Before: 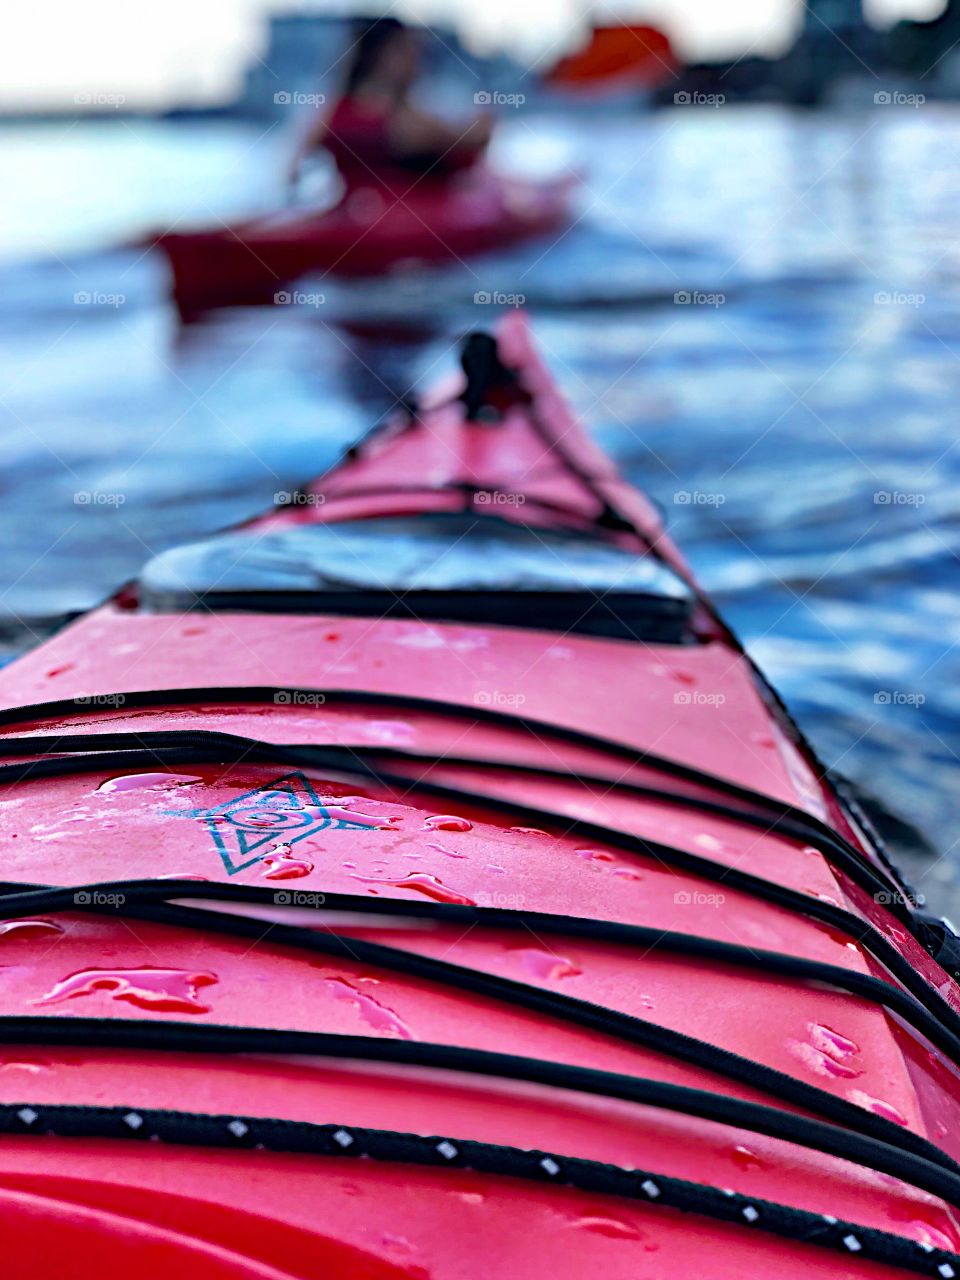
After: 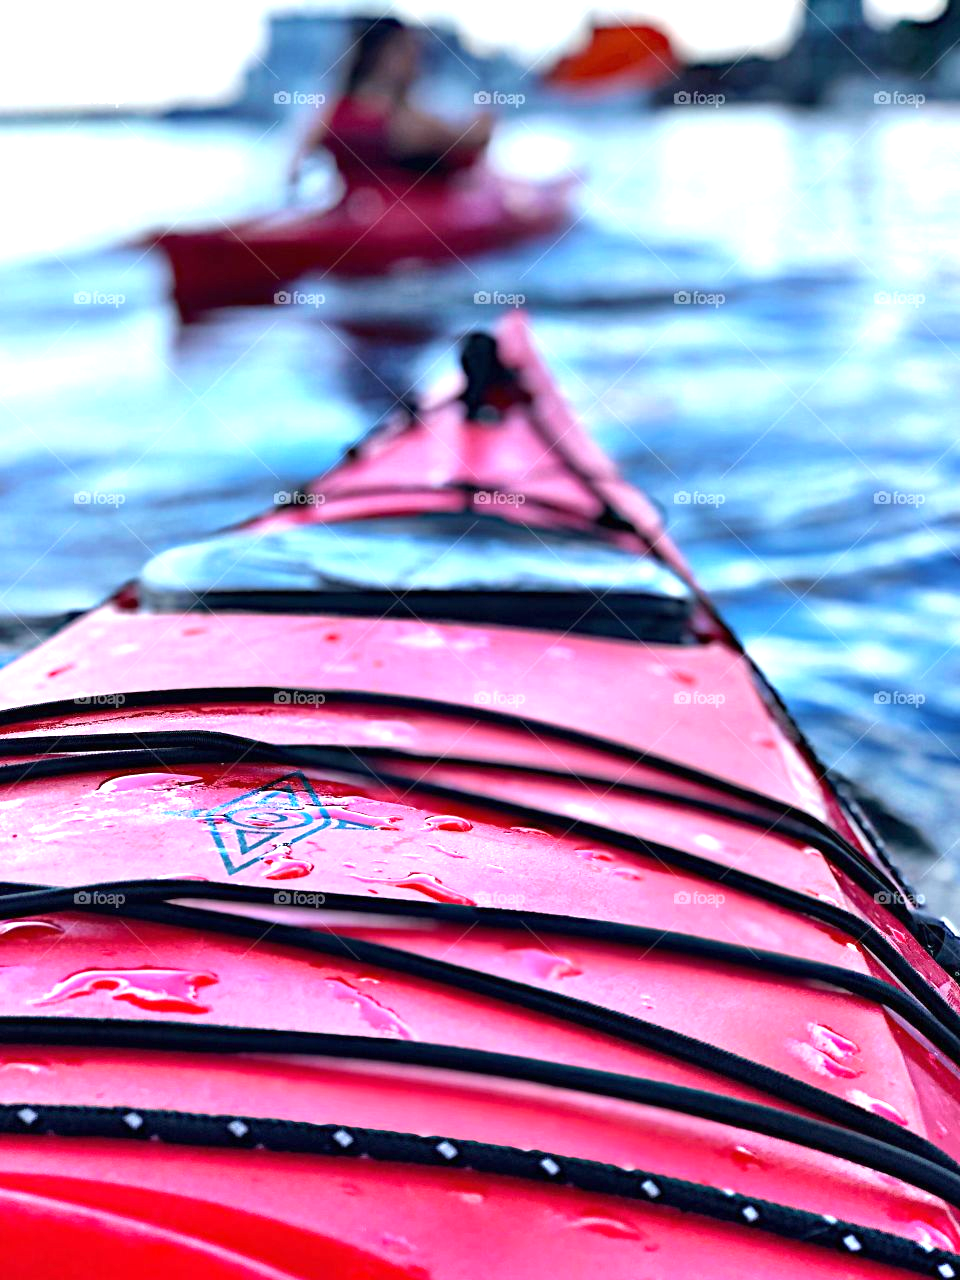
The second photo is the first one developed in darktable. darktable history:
exposure: black level correction 0, exposure 0.873 EV, compensate exposure bias true, compensate highlight preservation false
